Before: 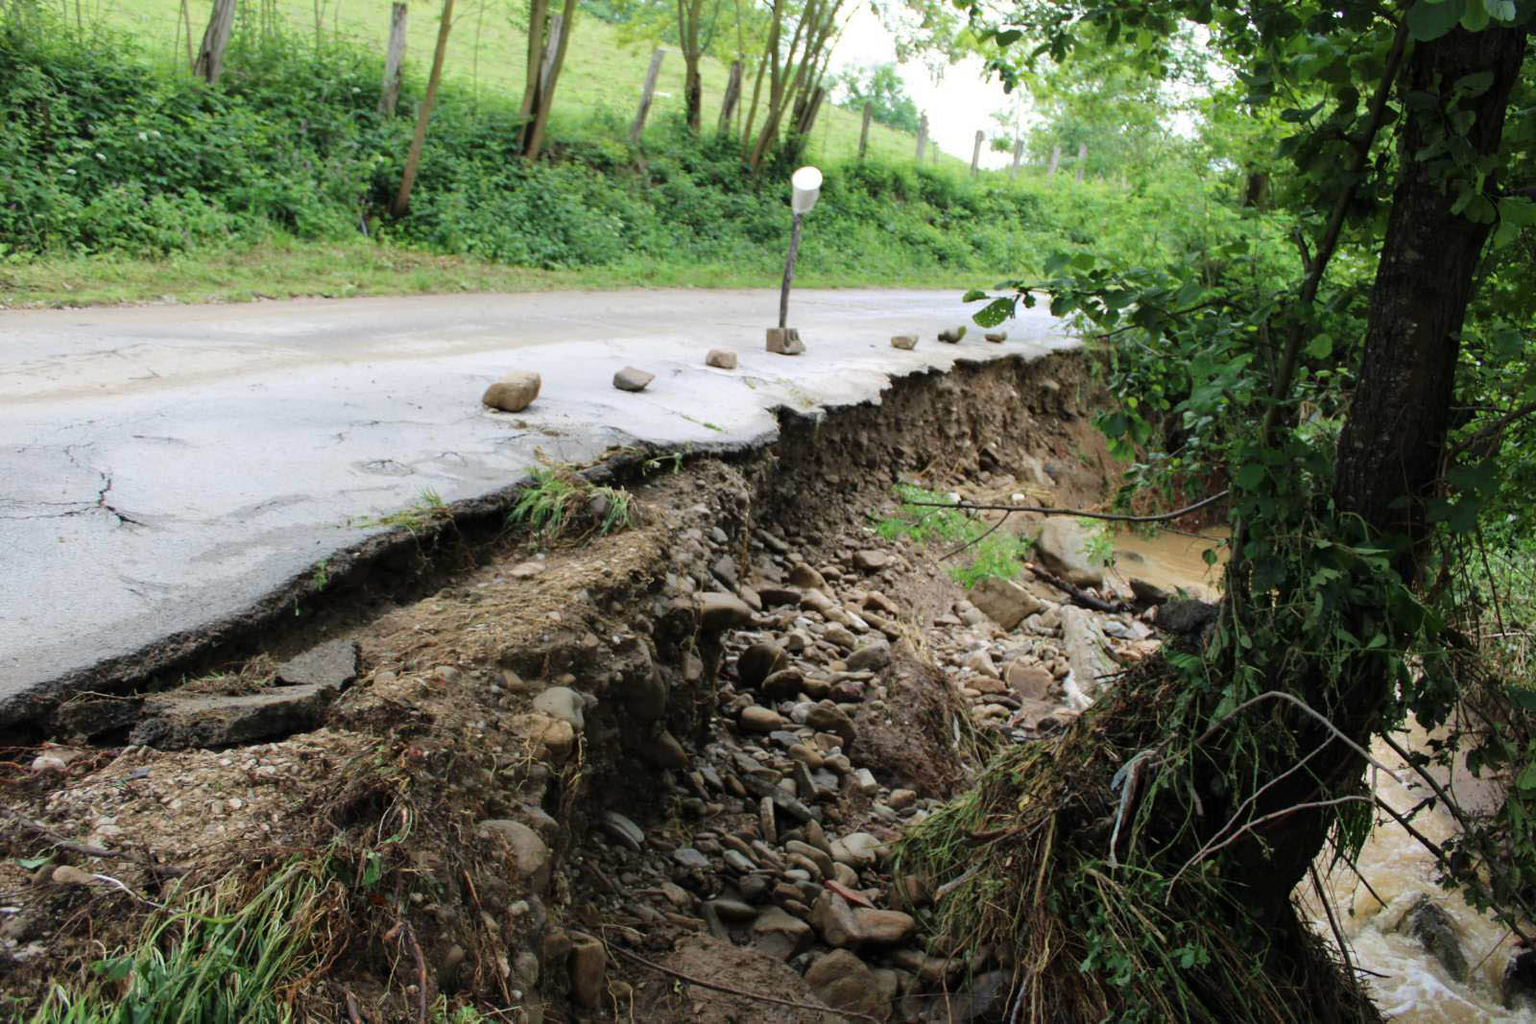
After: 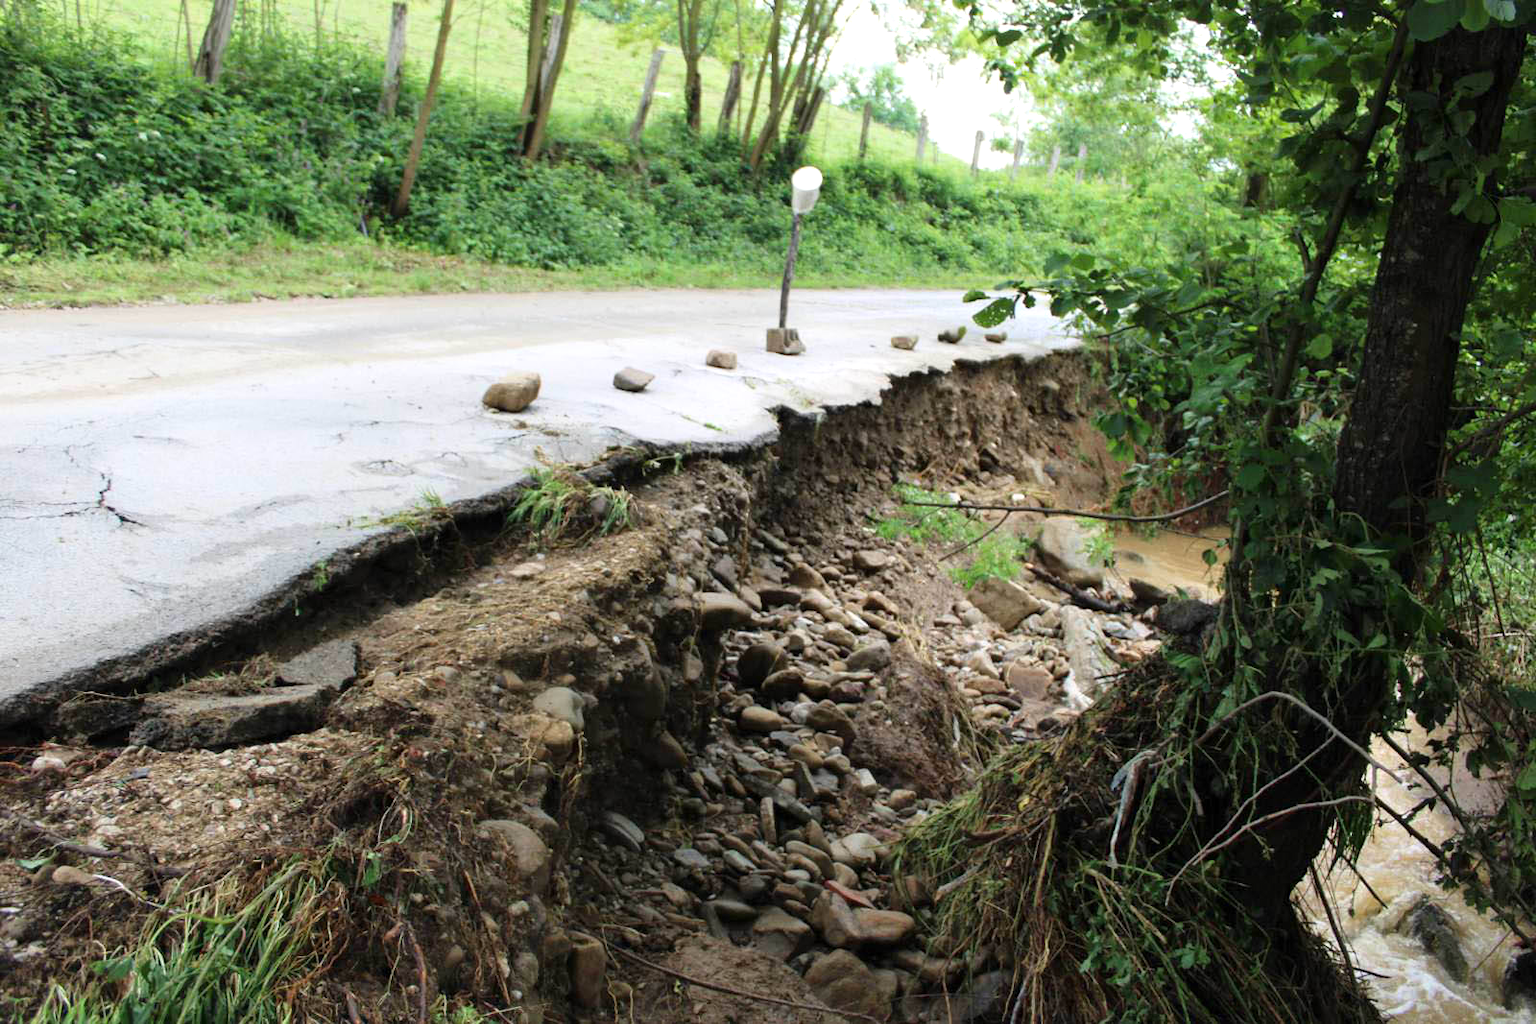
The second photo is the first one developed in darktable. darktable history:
shadows and highlights: shadows 0, highlights 40
tone equalizer: on, module defaults
exposure: exposure 0.2 EV, compensate highlight preservation false
